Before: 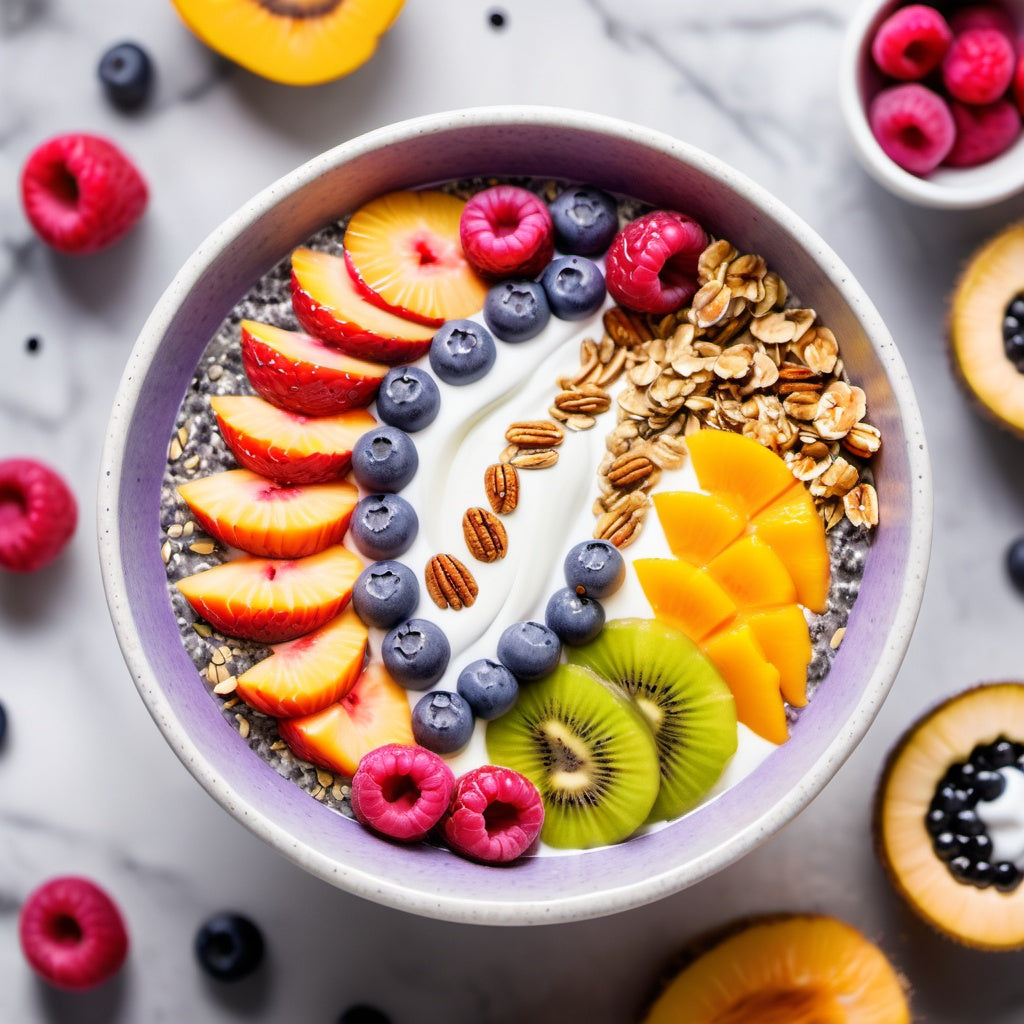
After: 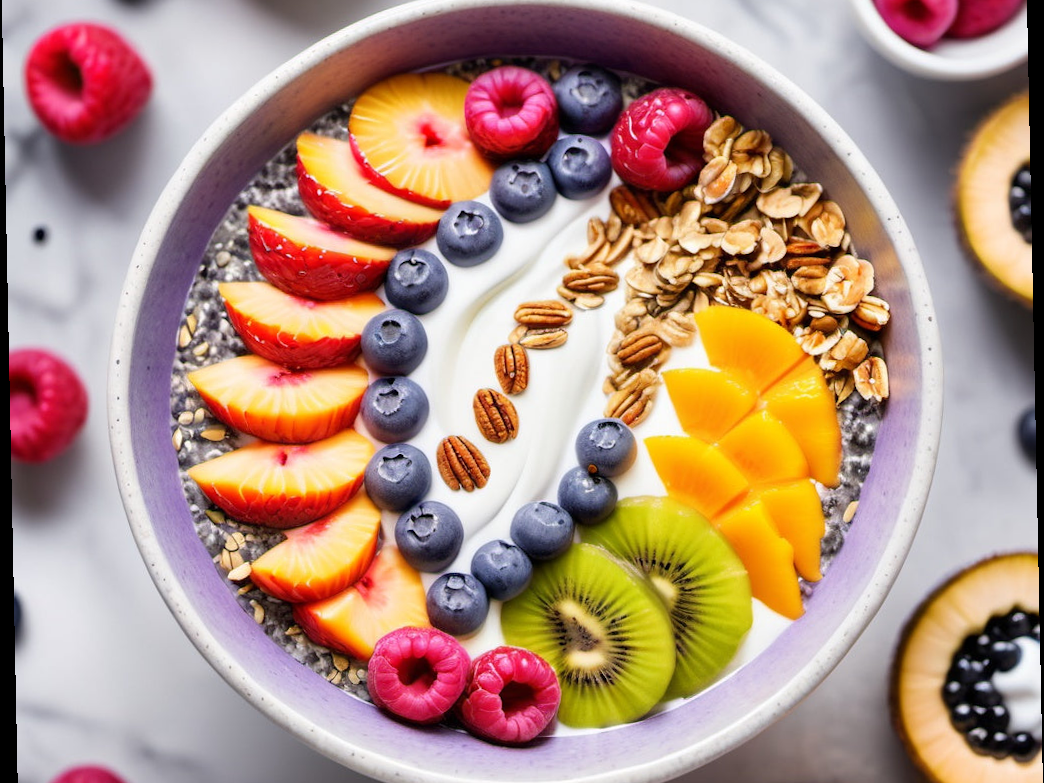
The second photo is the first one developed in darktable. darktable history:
crop and rotate: top 12.5%, bottom 12.5%
rotate and perspective: rotation -1.17°, automatic cropping off
